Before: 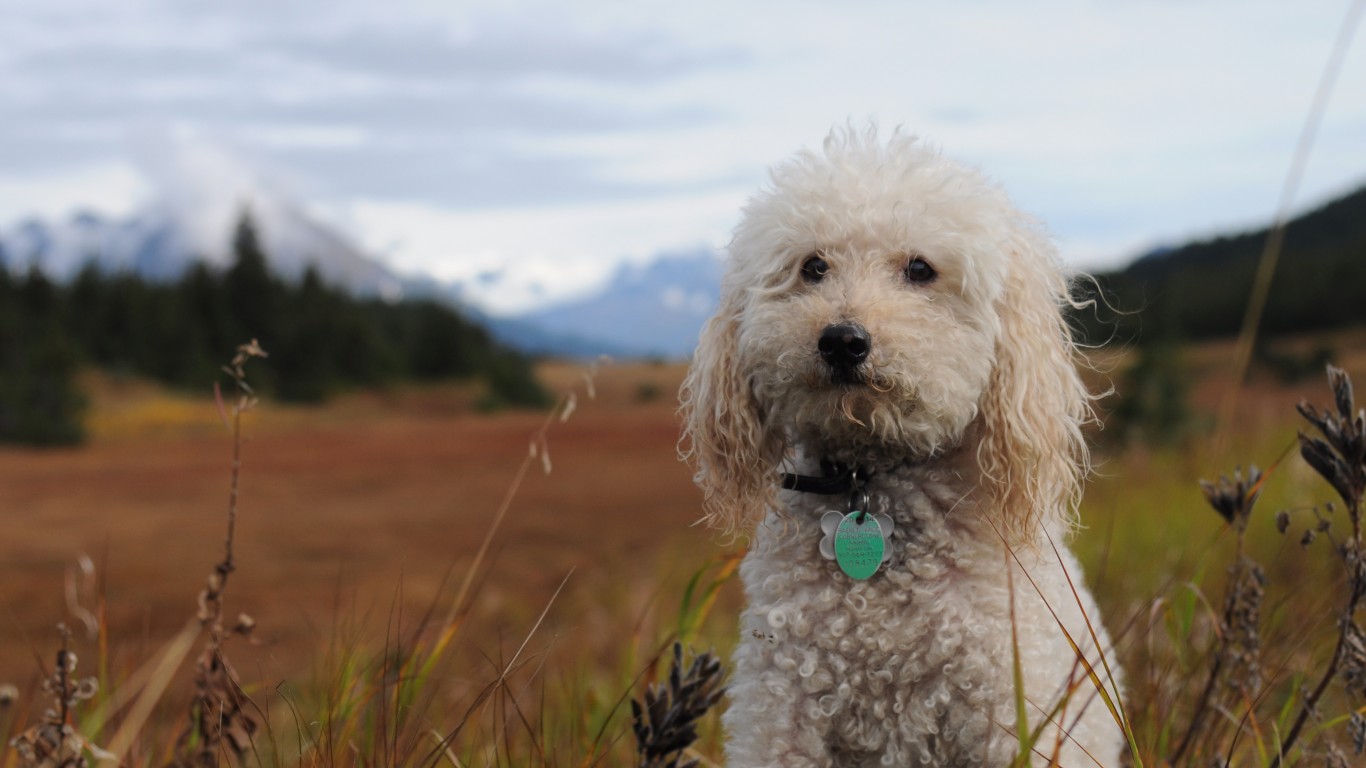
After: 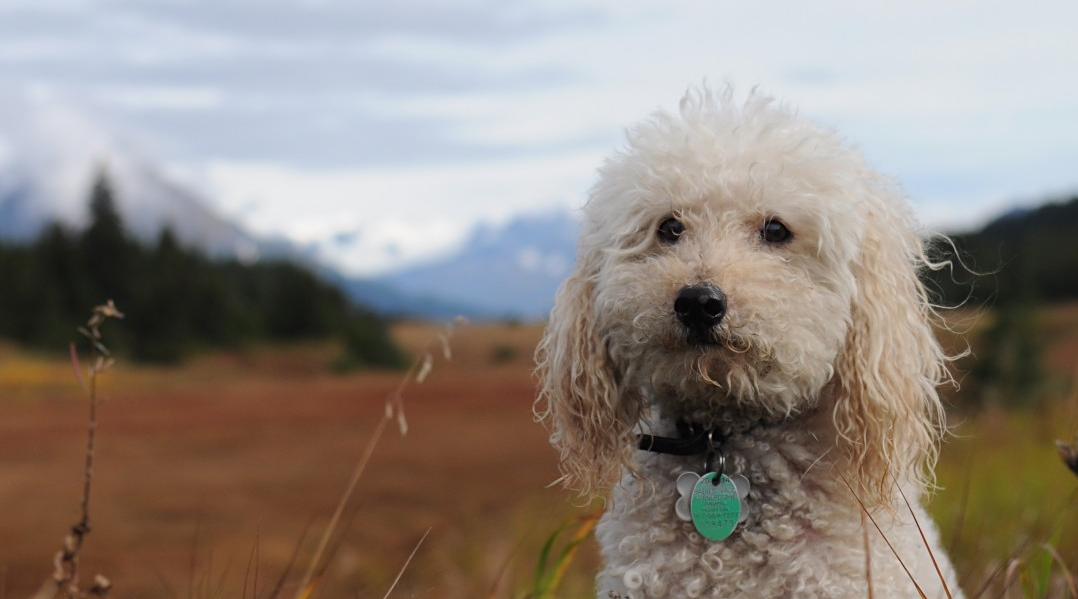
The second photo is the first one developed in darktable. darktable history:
sharpen: amount 0.216
crop and rotate: left 10.6%, top 5.143%, right 10.424%, bottom 16.806%
